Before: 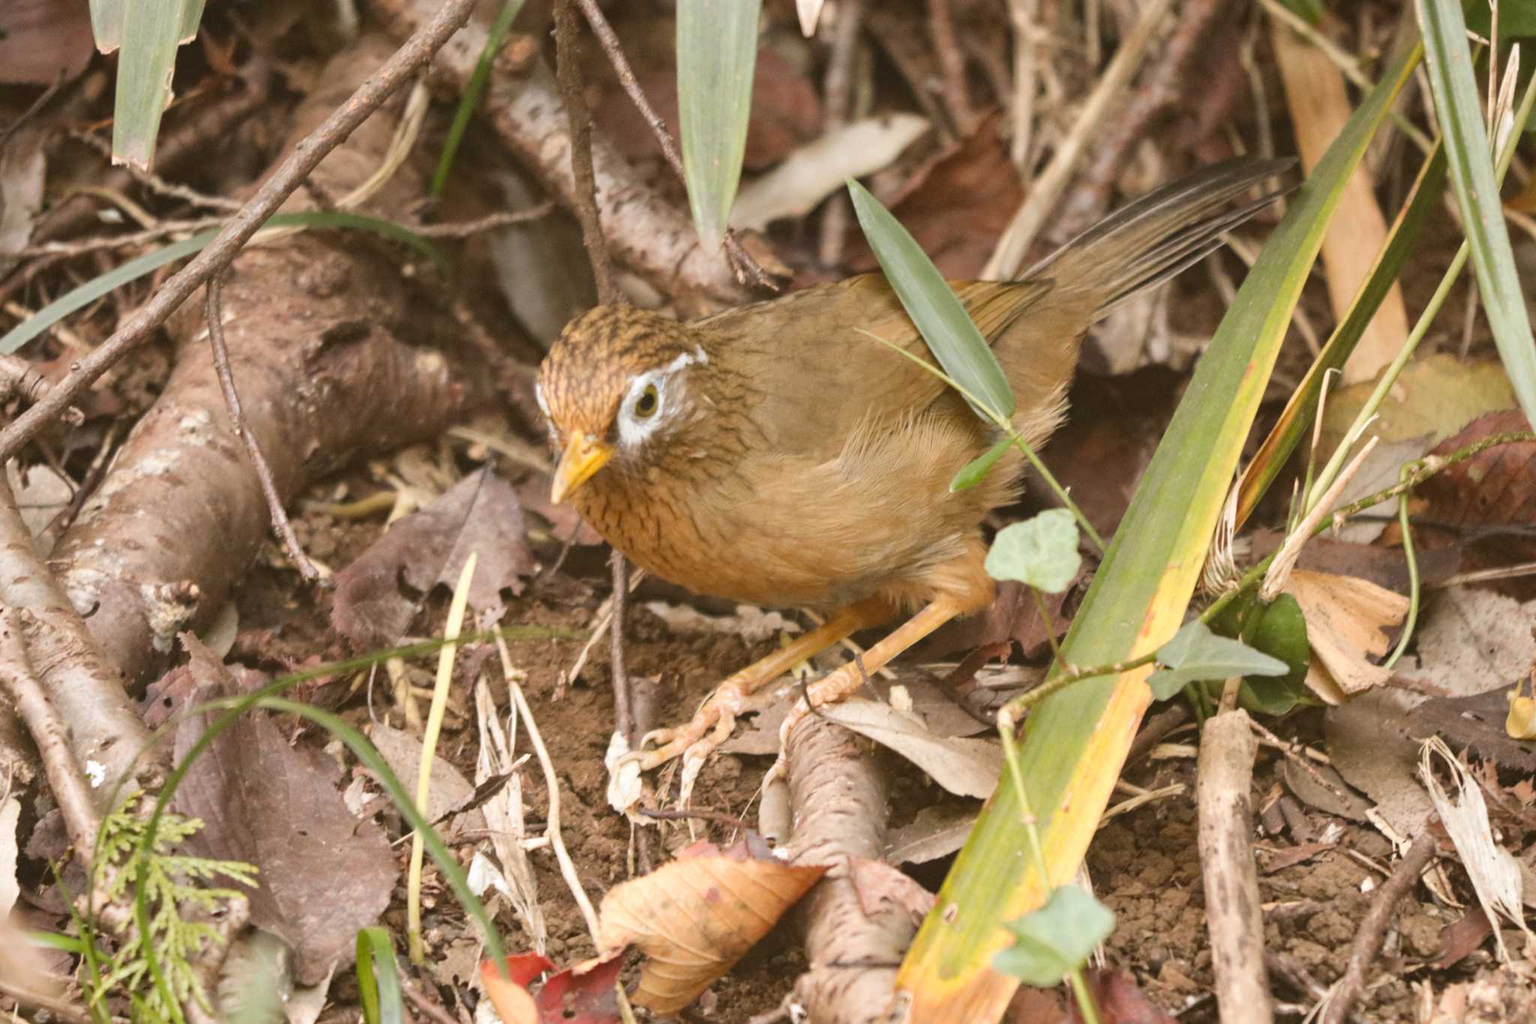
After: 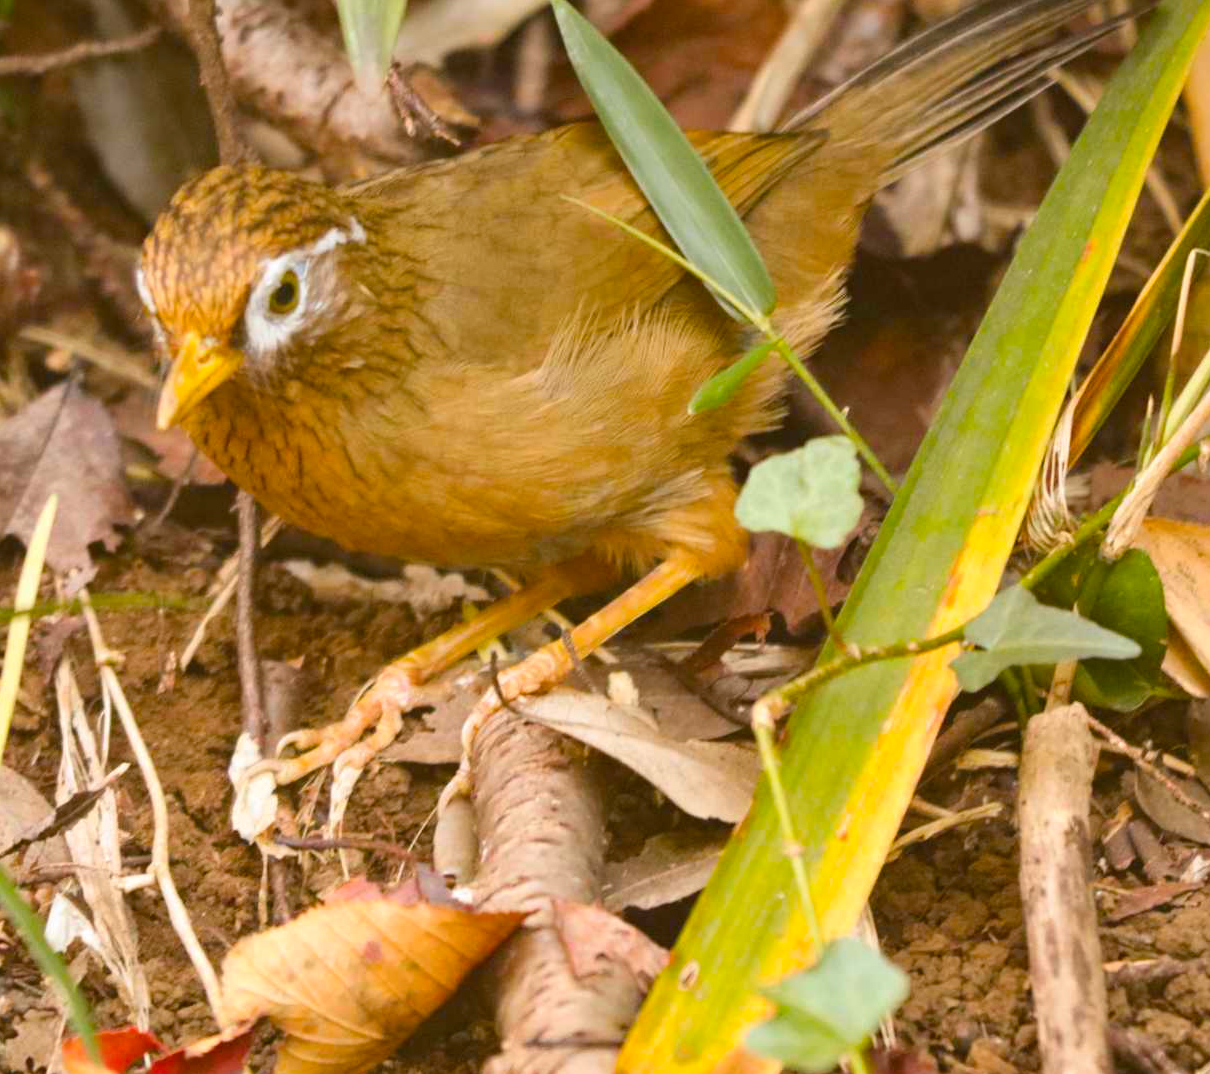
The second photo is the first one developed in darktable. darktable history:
crop and rotate: left 28.256%, top 17.734%, right 12.656%, bottom 3.573%
color balance rgb: linear chroma grading › global chroma 15%, perceptual saturation grading › global saturation 30%
